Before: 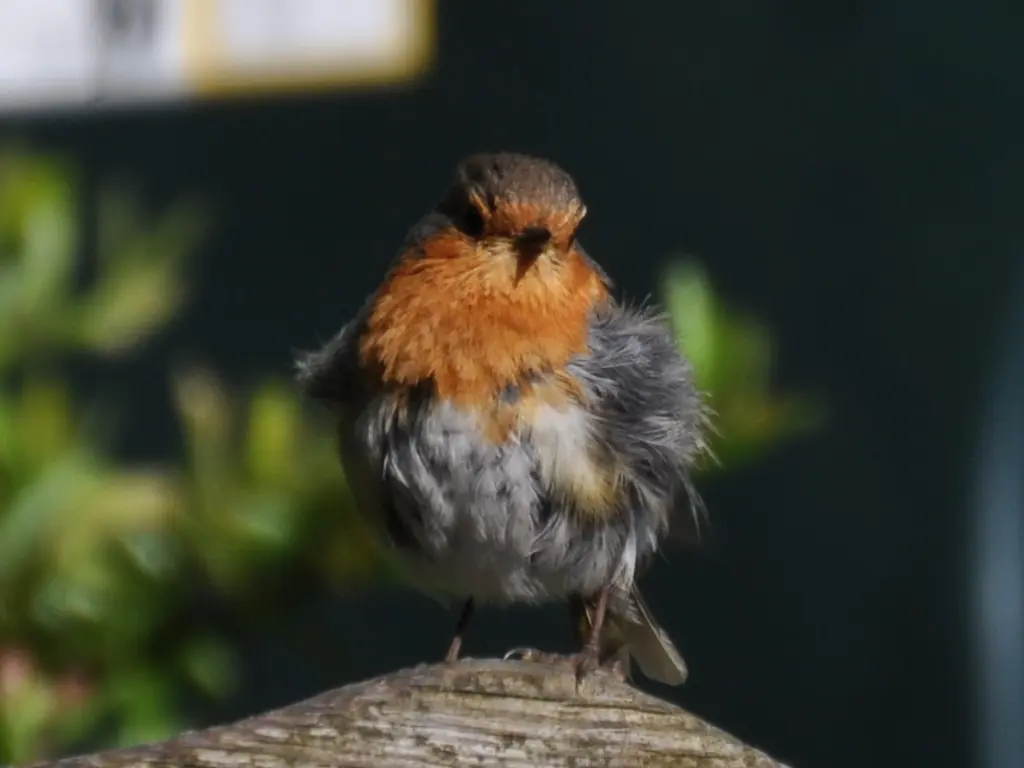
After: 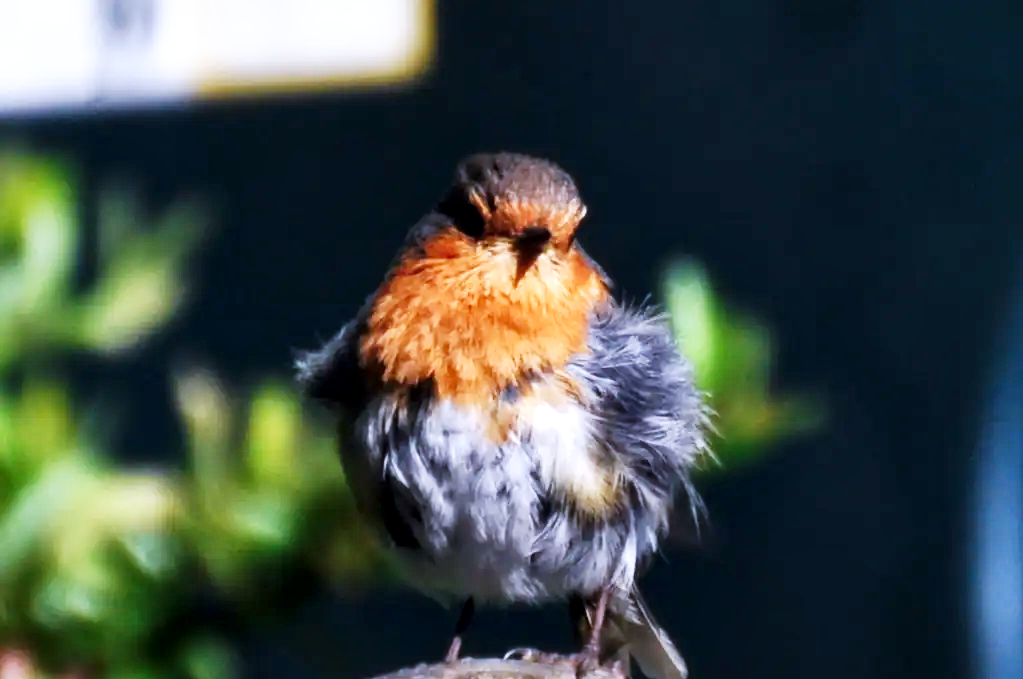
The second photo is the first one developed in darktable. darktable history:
base curve: curves: ch0 [(0, 0) (0.007, 0.004) (0.027, 0.03) (0.046, 0.07) (0.207, 0.54) (0.442, 0.872) (0.673, 0.972) (1, 1)], preserve colors none
local contrast: mode bilateral grid, contrast 20, coarseness 50, detail 150%, midtone range 0.2
color calibration: illuminant as shot in camera, x 0.379, y 0.396, temperature 4138.76 K
crop and rotate: top 0%, bottom 11.49%
